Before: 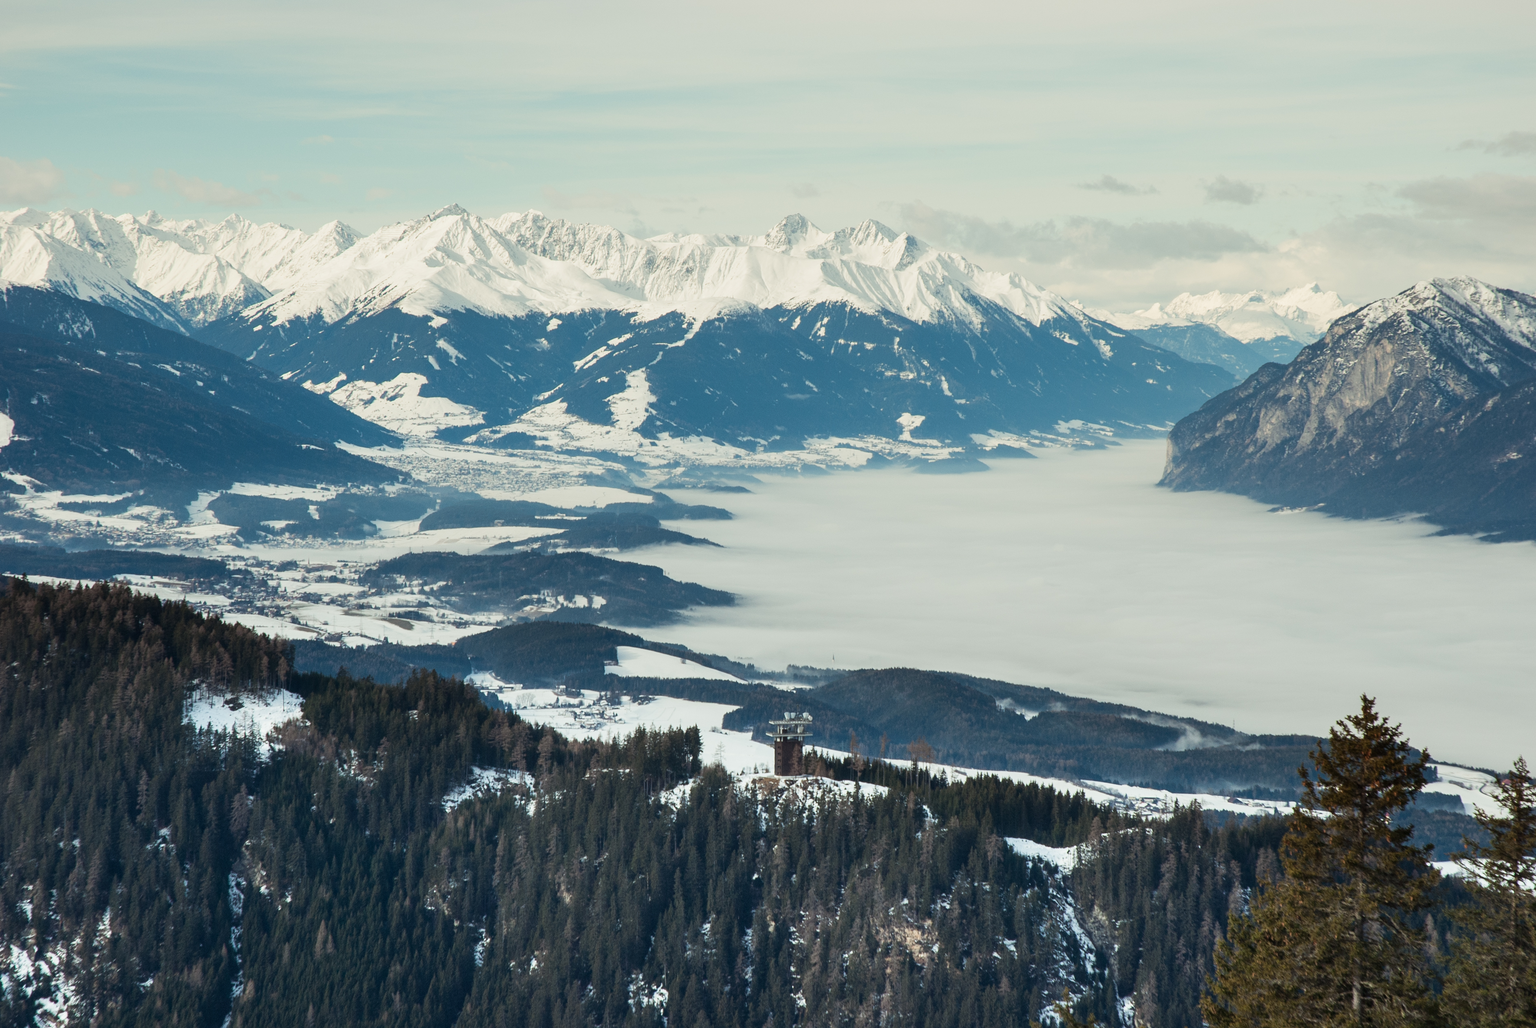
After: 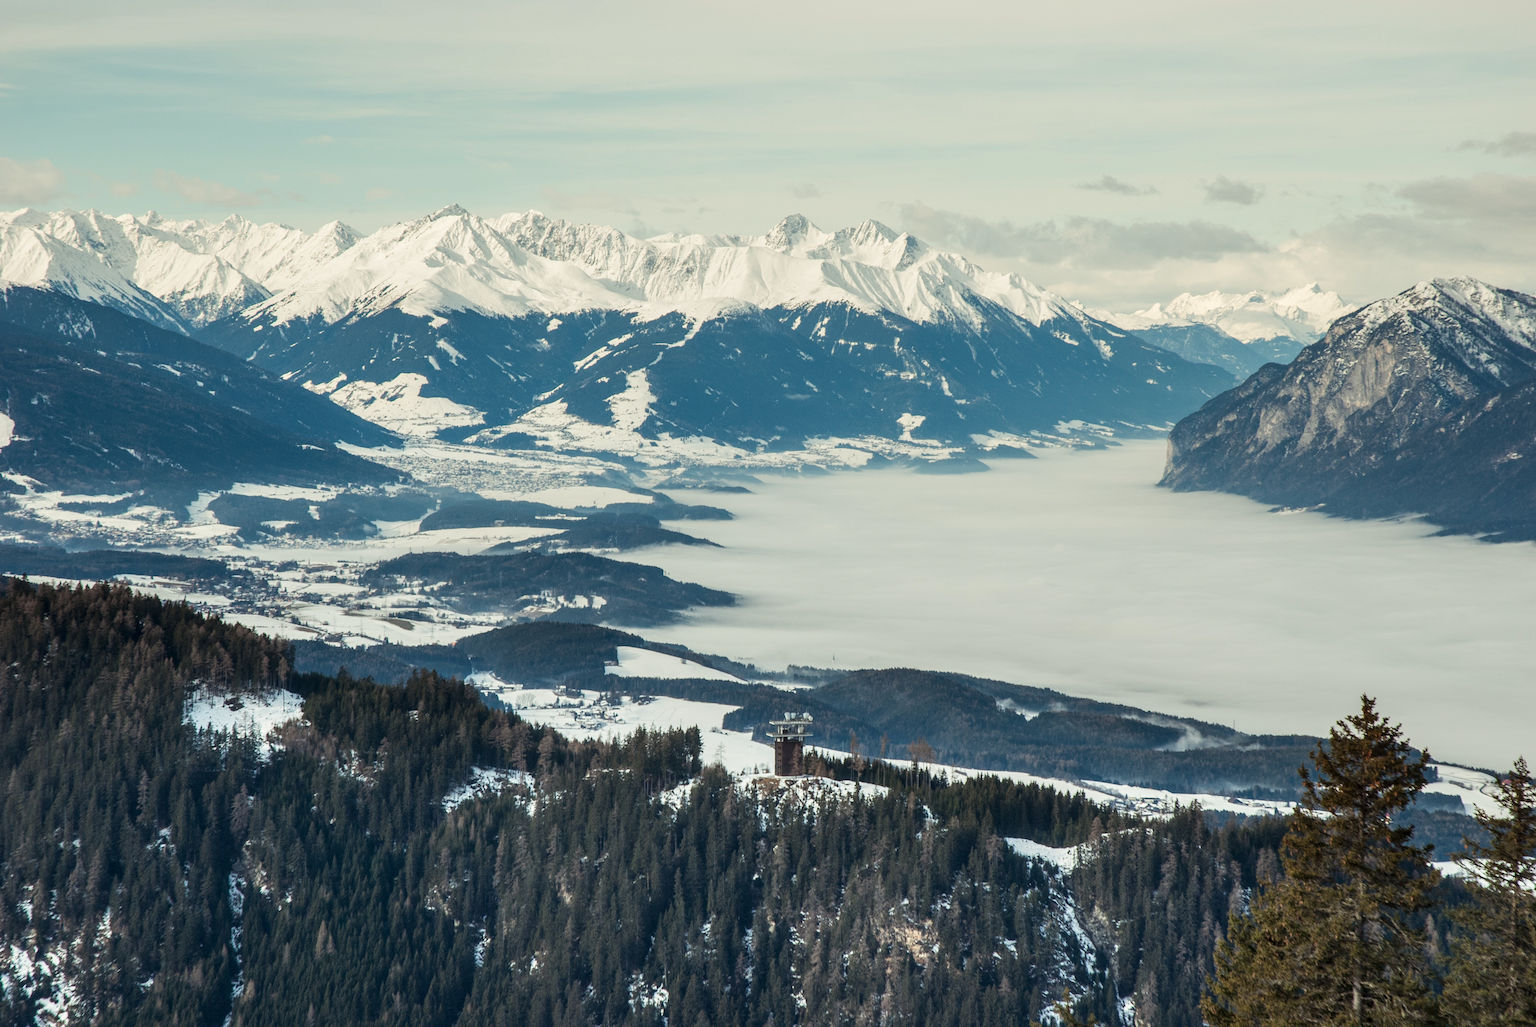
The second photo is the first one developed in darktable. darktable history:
white balance: red 1.009, blue 0.985
local contrast: on, module defaults
